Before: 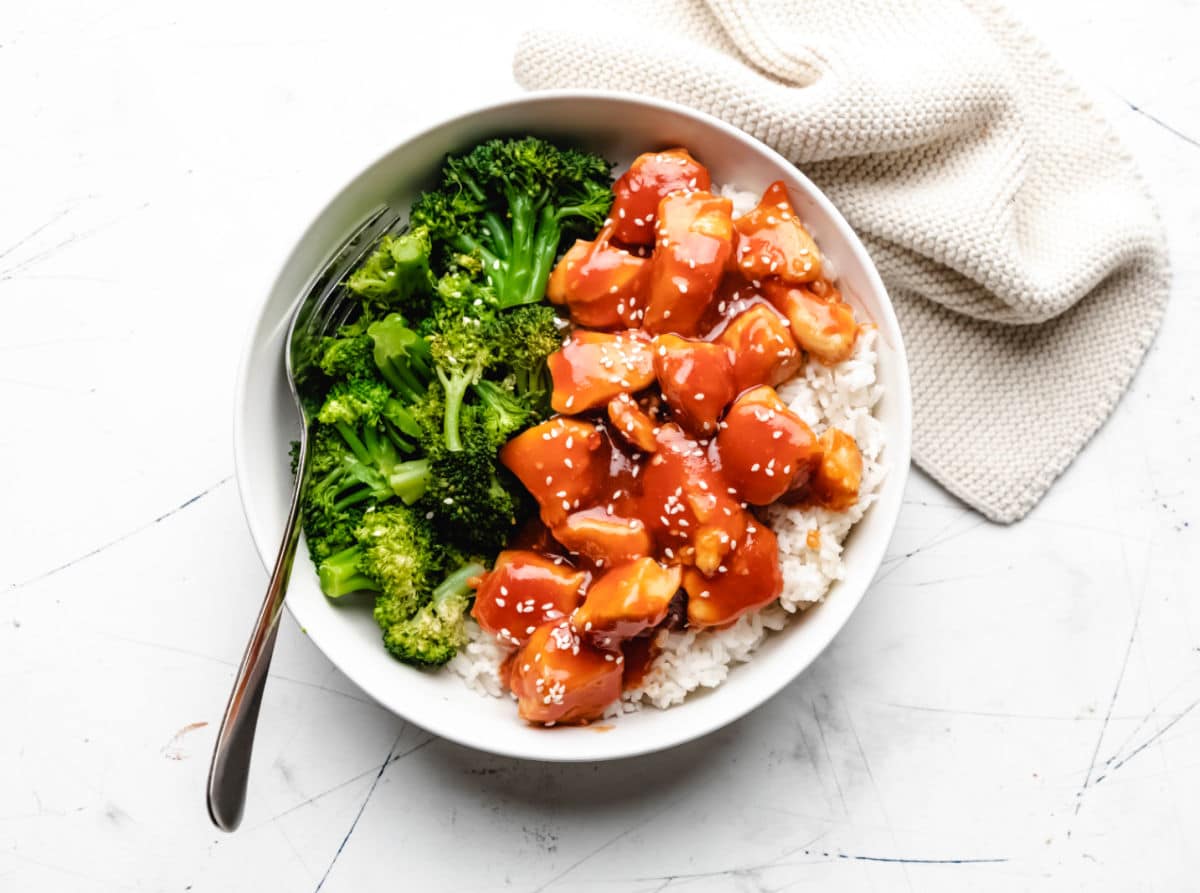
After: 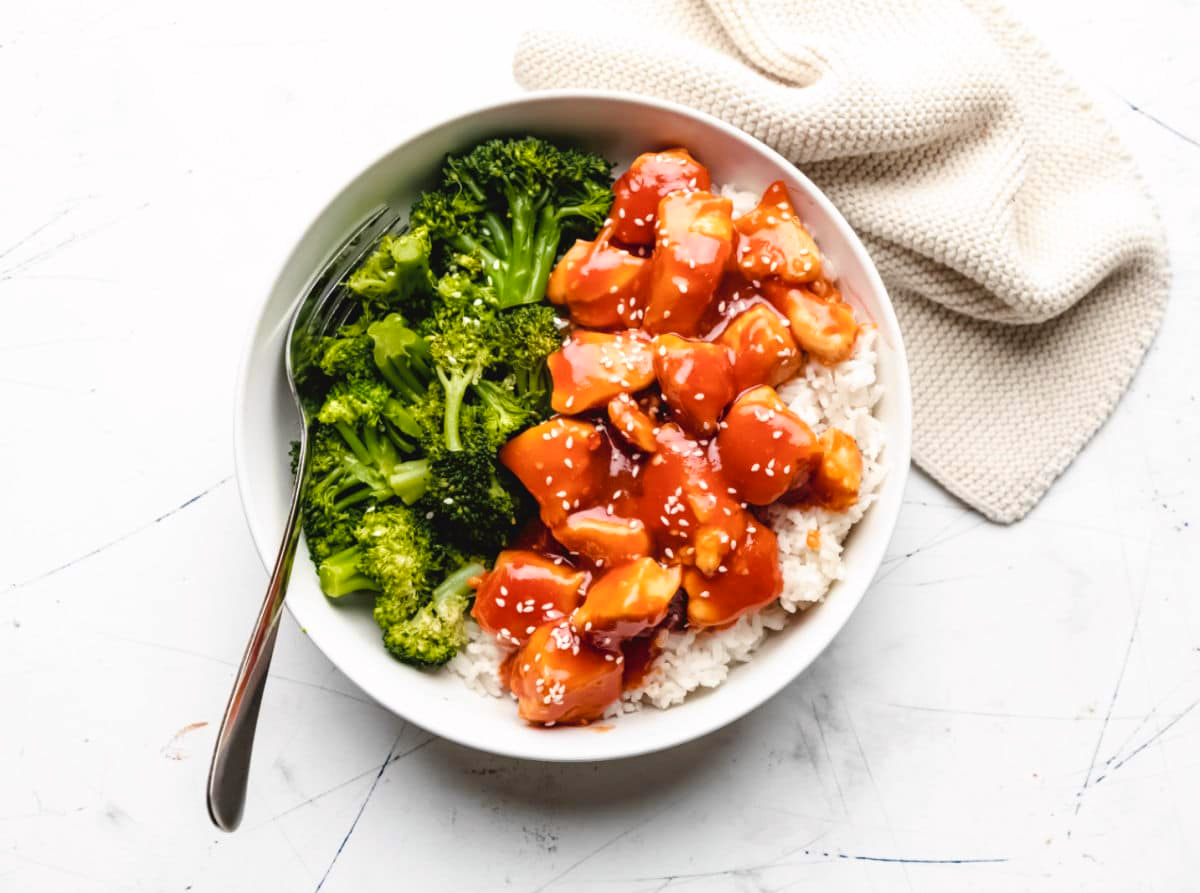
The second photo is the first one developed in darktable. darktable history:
color balance rgb: perceptual saturation grading › global saturation 0.922%
tone curve: curves: ch0 [(0, 0.024) (0.119, 0.146) (0.474, 0.485) (0.718, 0.739) (0.817, 0.839) (1, 0.998)]; ch1 [(0, 0) (0.377, 0.416) (0.439, 0.451) (0.477, 0.477) (0.501, 0.503) (0.538, 0.544) (0.58, 0.602) (0.664, 0.676) (0.783, 0.804) (1, 1)]; ch2 [(0, 0) (0.38, 0.405) (0.463, 0.456) (0.498, 0.497) (0.524, 0.535) (0.578, 0.576) (0.648, 0.665) (1, 1)], color space Lab, independent channels, preserve colors none
